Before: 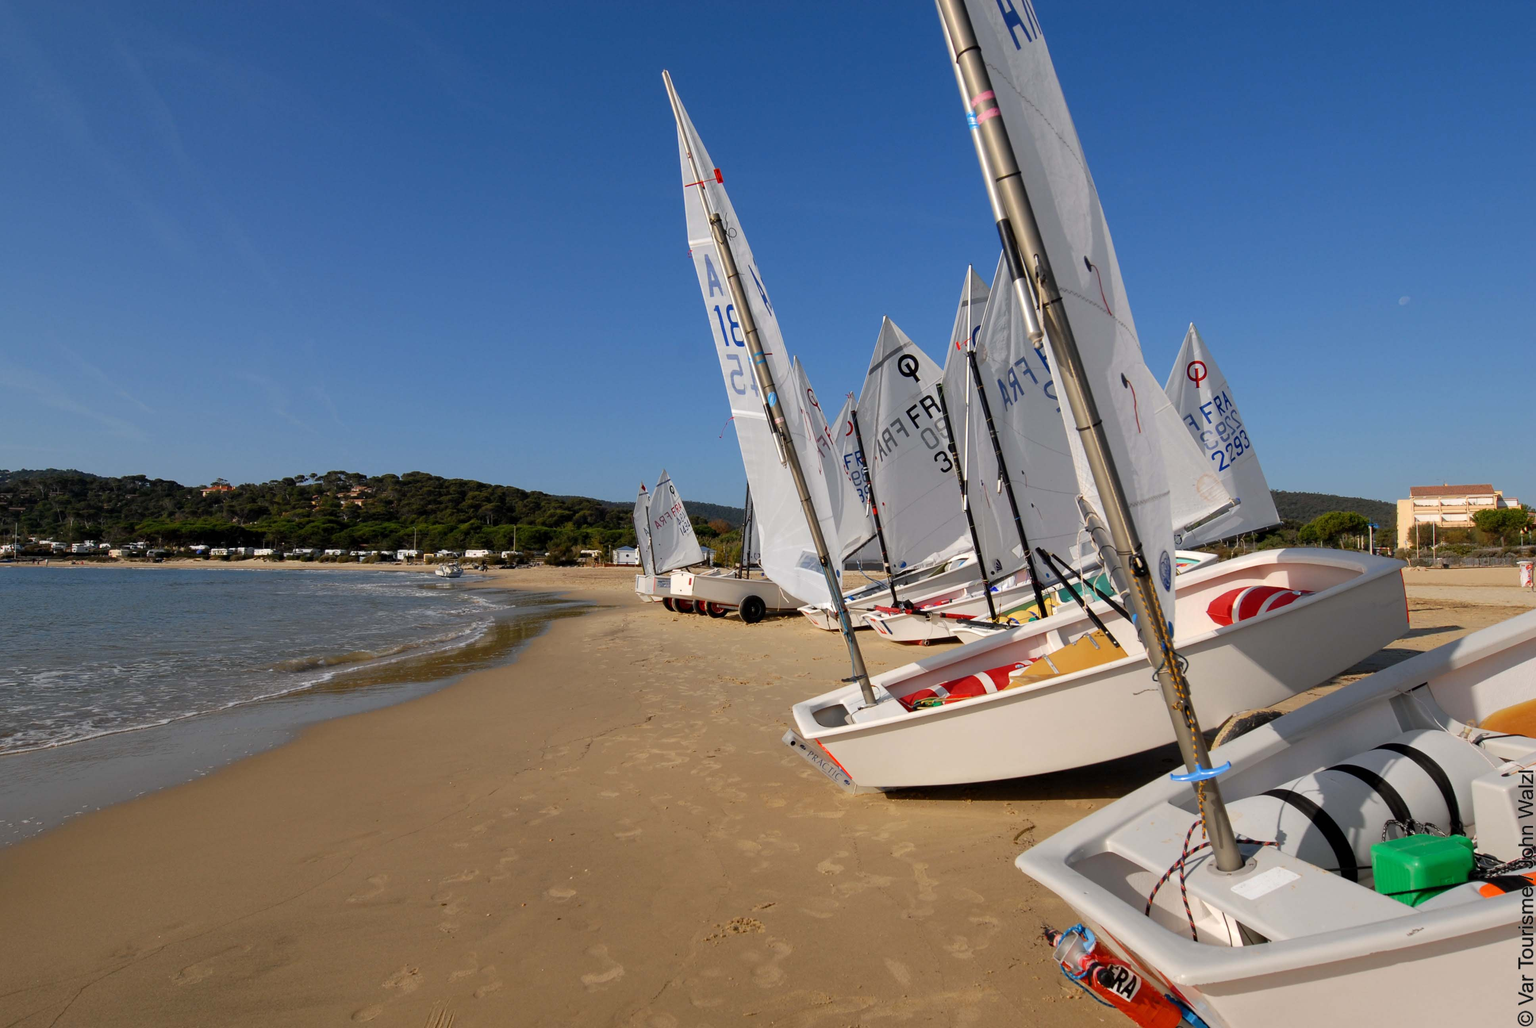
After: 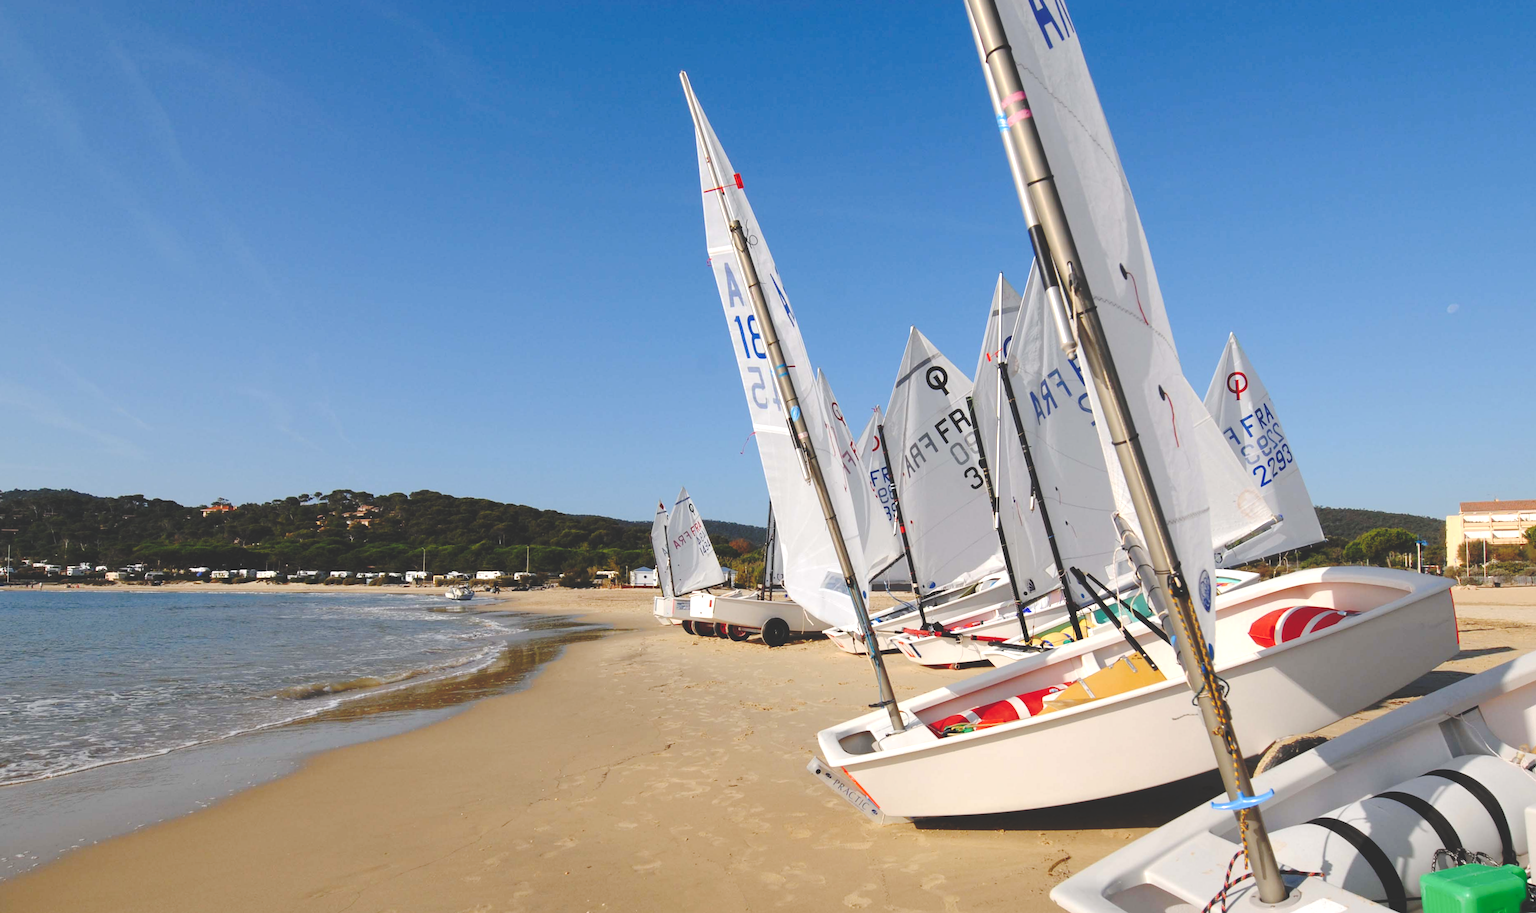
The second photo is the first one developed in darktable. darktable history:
crop and rotate: angle 0.2°, left 0.275%, right 3.127%, bottom 14.18%
exposure: black level correction 0, exposure 0.5 EV, compensate highlight preservation false
base curve: curves: ch0 [(0, 0.024) (0.055, 0.065) (0.121, 0.166) (0.236, 0.319) (0.693, 0.726) (1, 1)], preserve colors none
